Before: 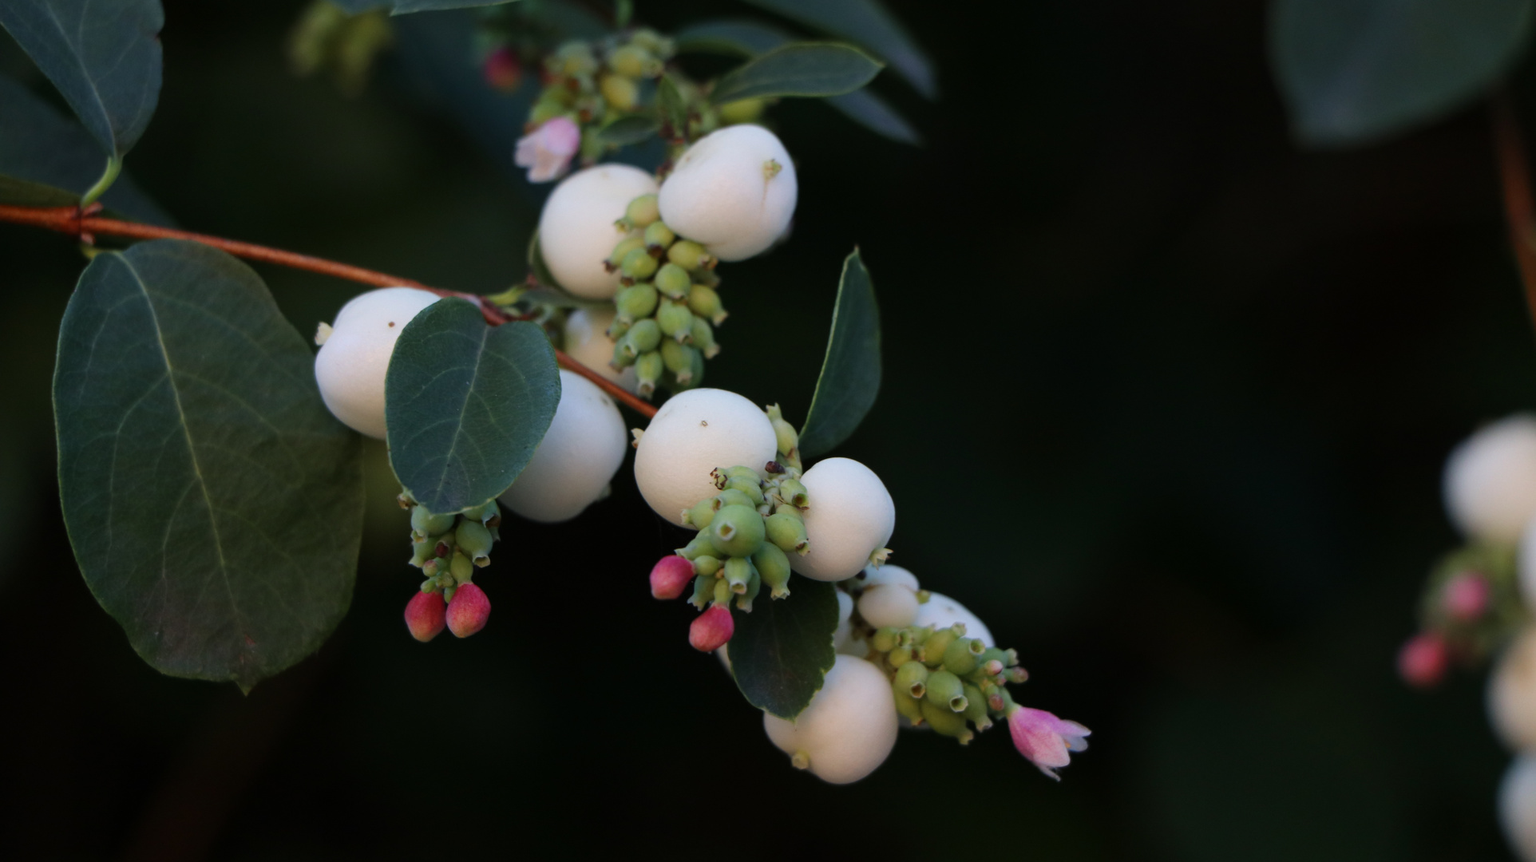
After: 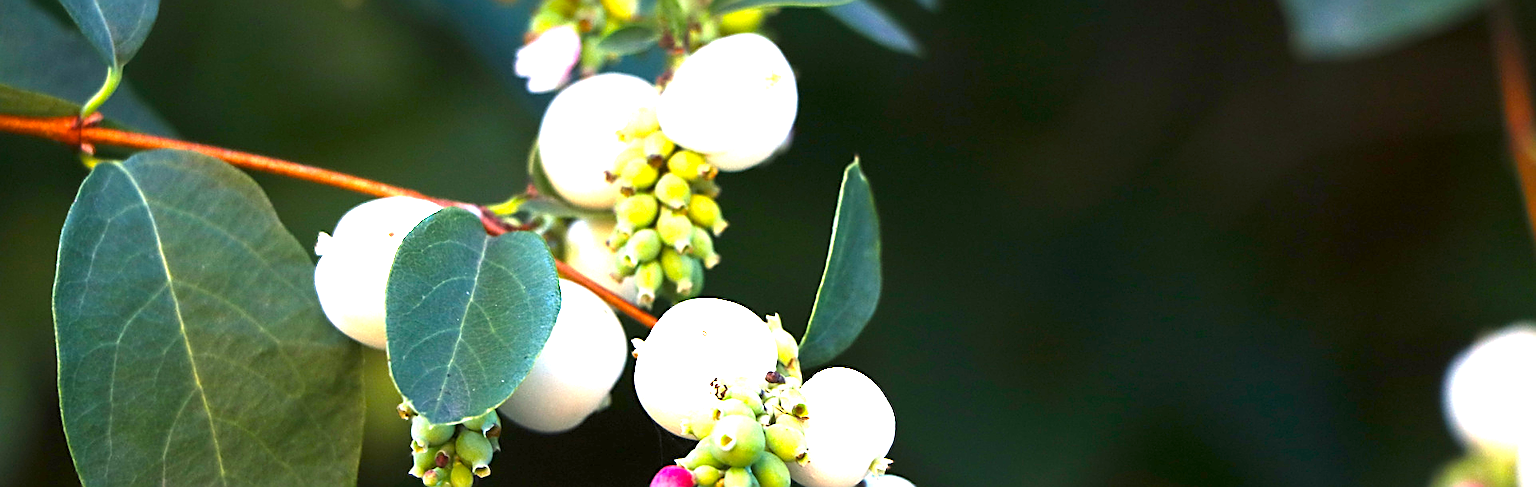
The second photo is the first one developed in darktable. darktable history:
color balance rgb: highlights gain › chroma 1.368%, highlights gain › hue 50.94°, linear chroma grading › global chroma 15.527%, perceptual saturation grading › global saturation 0.078%, perceptual brilliance grading › global brilliance 30.757%, global vibrance 20%
exposure: exposure 0.3 EV, compensate exposure bias true, compensate highlight preservation false
sharpen: amount 0.894
crop and rotate: top 10.508%, bottom 32.908%
